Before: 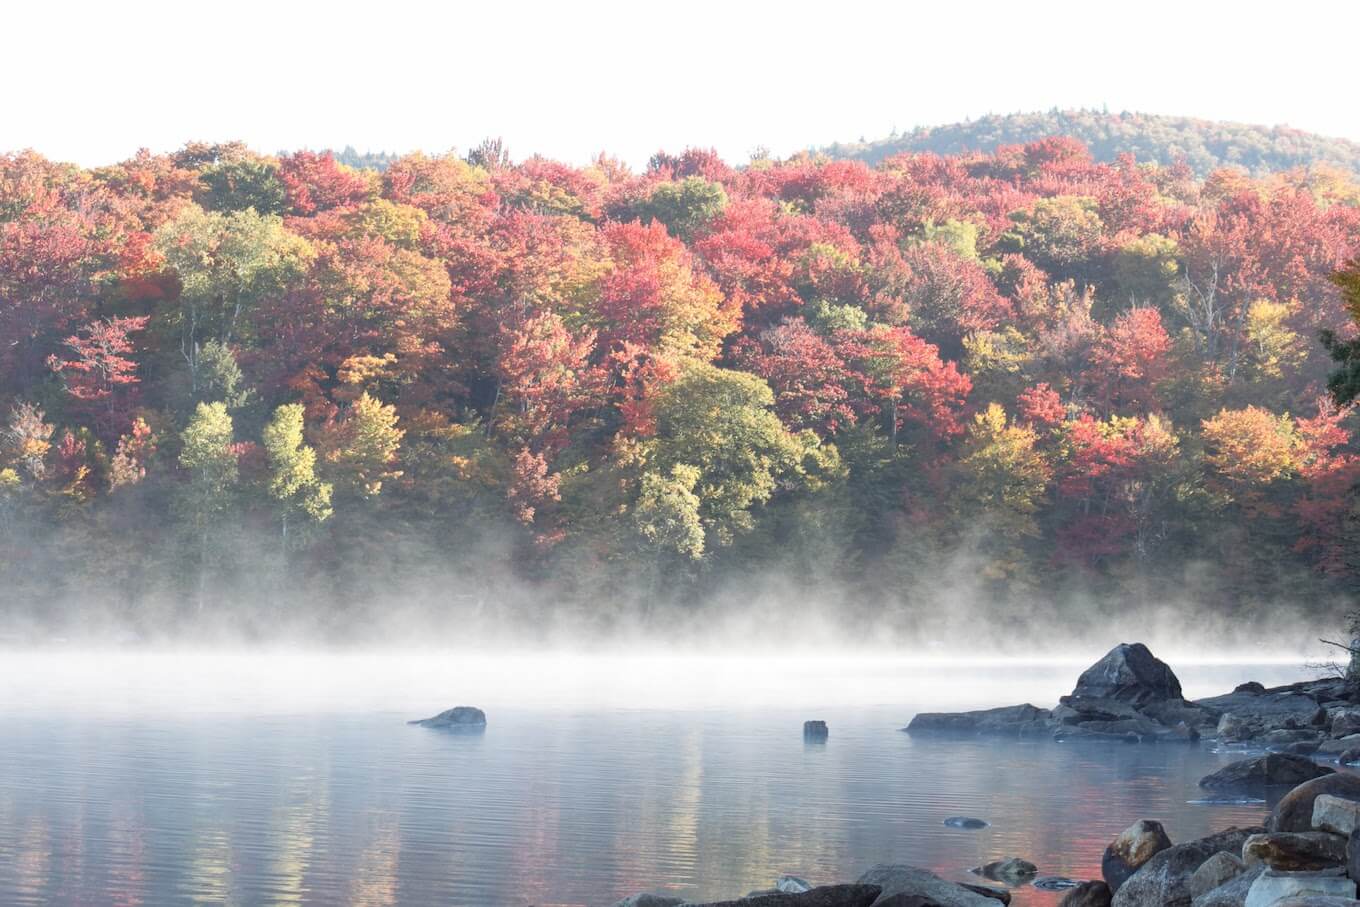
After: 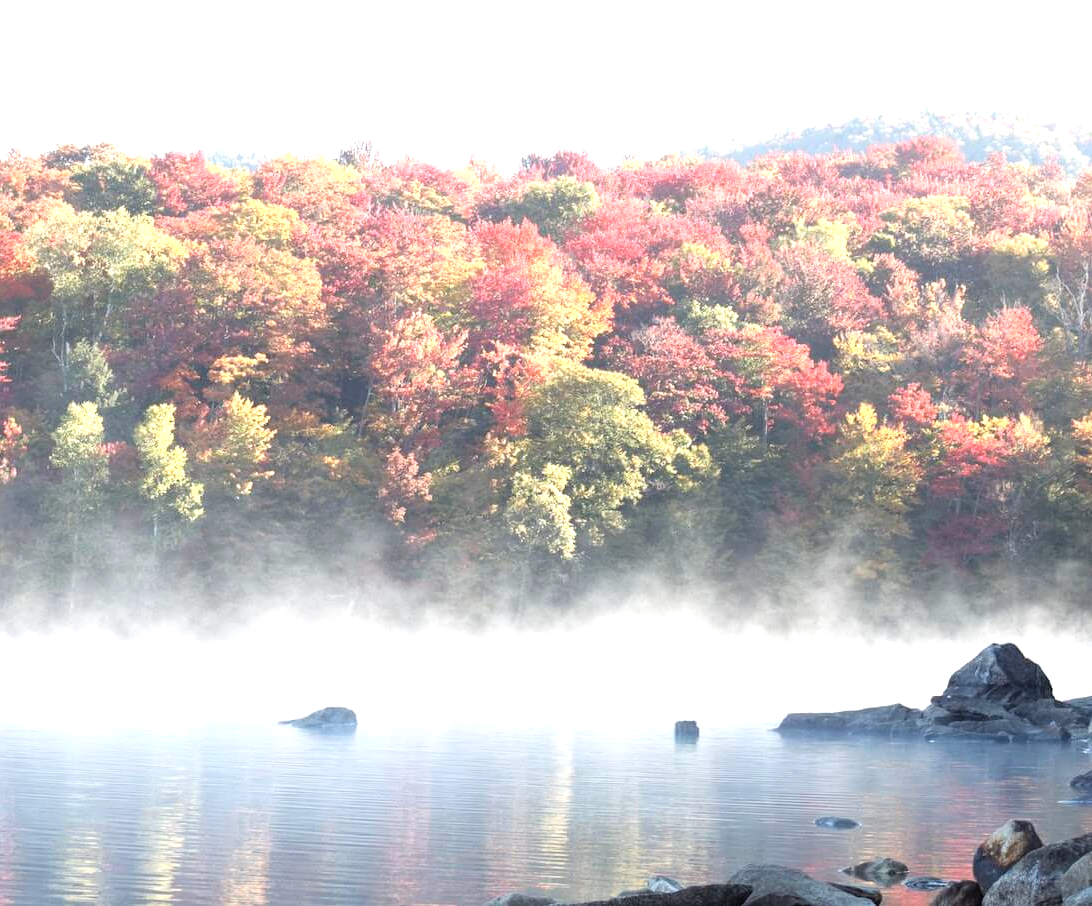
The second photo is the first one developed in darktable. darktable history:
crop and rotate: left 9.488%, right 10.155%
tone equalizer: -8 EV -0.763 EV, -7 EV -0.734 EV, -6 EV -0.611 EV, -5 EV -0.367 EV, -3 EV 0.369 EV, -2 EV 0.6 EV, -1 EV 0.7 EV, +0 EV 0.748 EV
